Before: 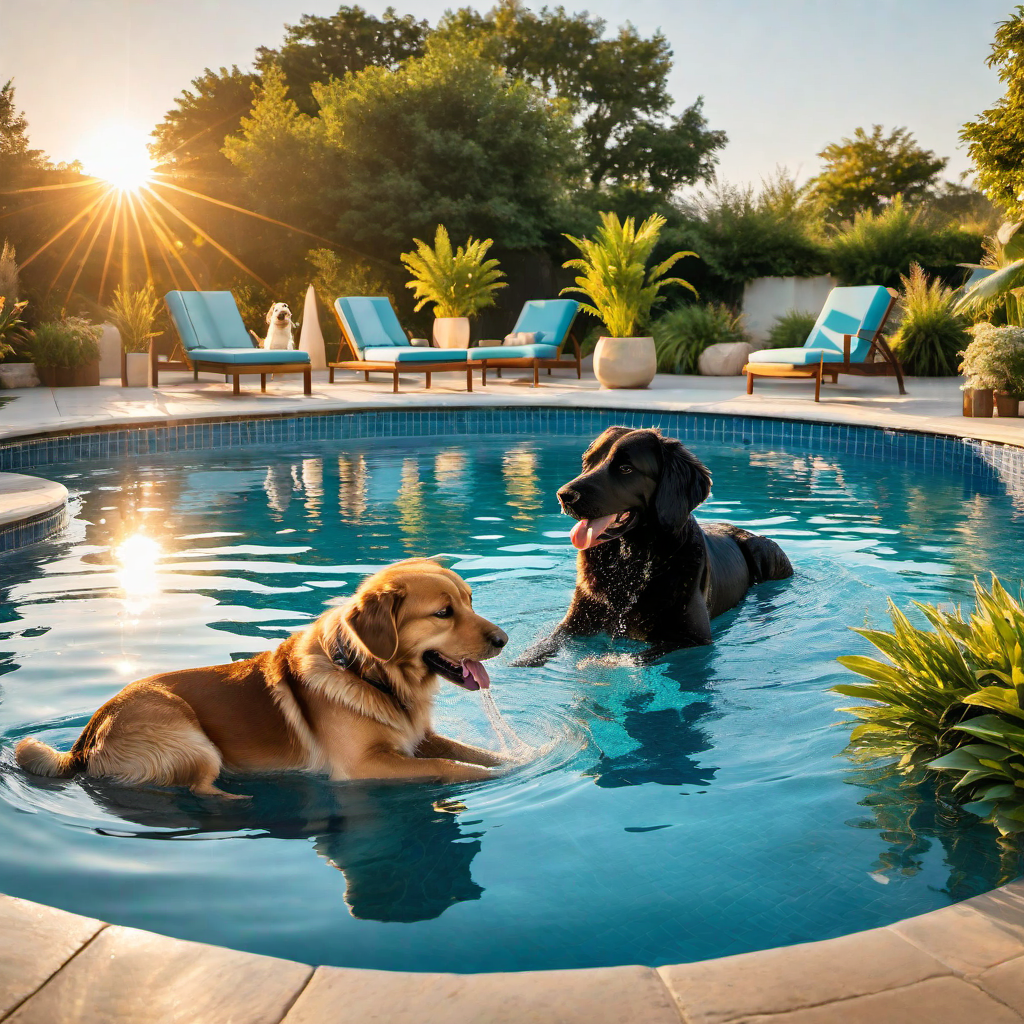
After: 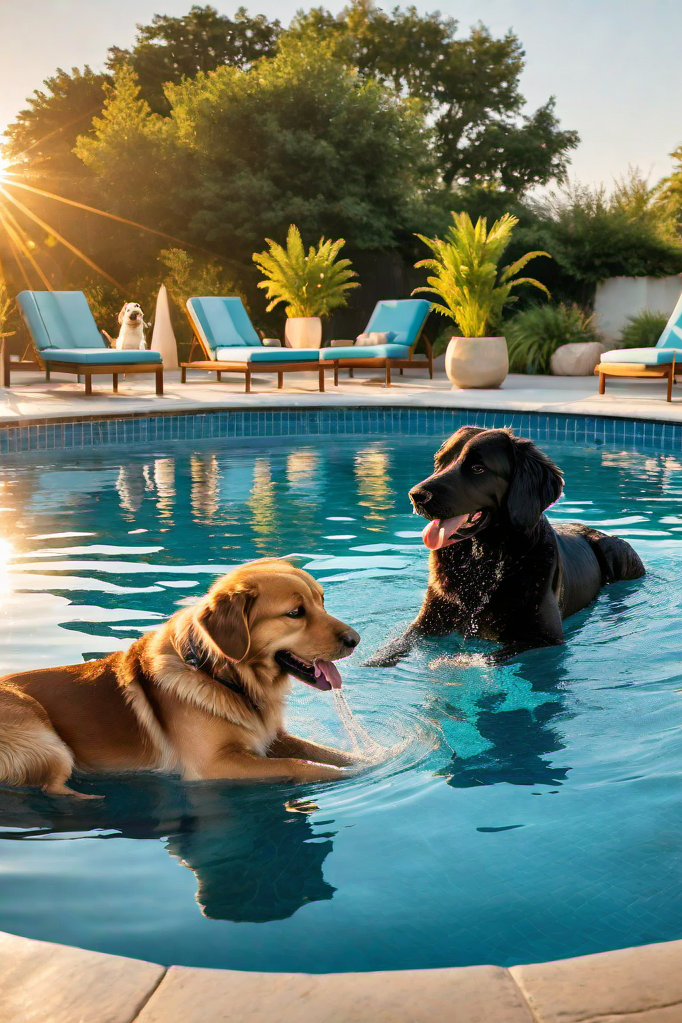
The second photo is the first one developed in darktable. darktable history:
crop and rotate: left 14.483%, right 18.869%
